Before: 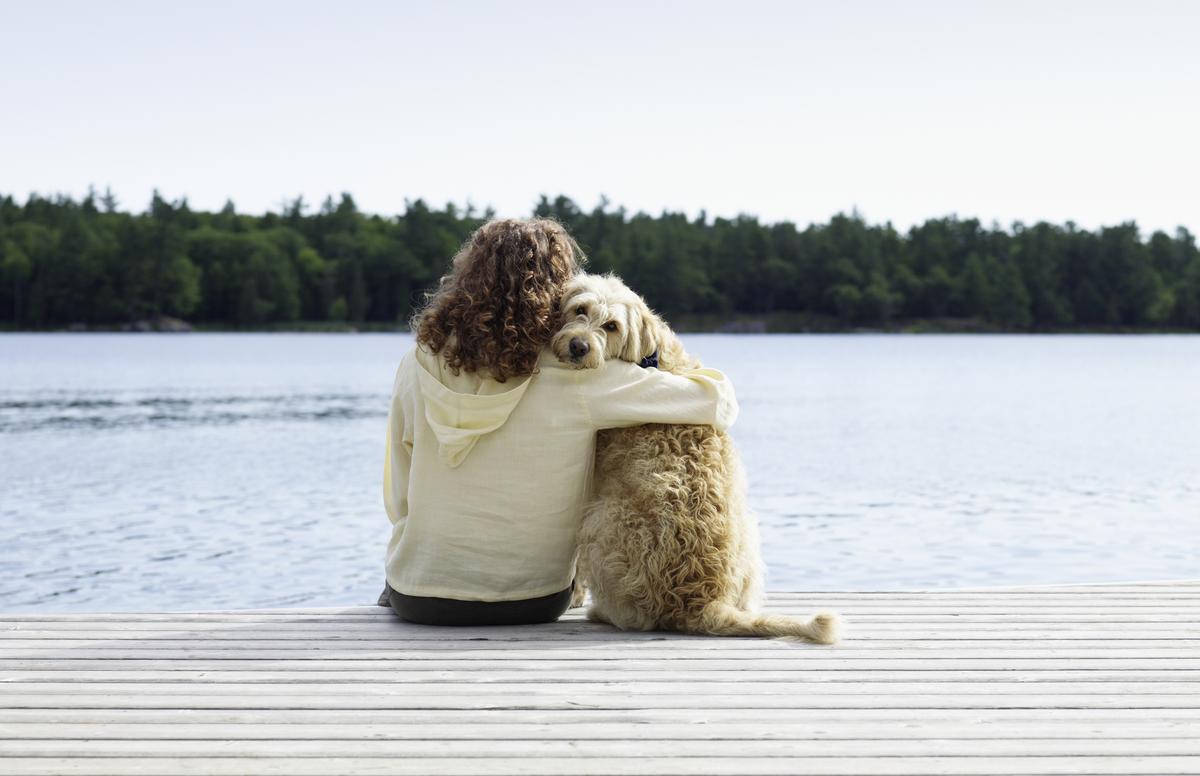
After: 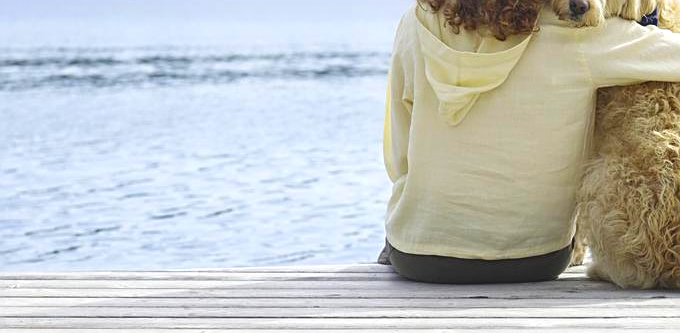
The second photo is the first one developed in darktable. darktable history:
exposure: exposure 0.607 EV, compensate highlight preservation false
contrast brightness saturation: contrast -0.188, saturation 0.186
sharpen: on, module defaults
crop: top 44.184%, right 43.299%, bottom 12.784%
shadows and highlights: shadows 24.99, highlights -25.1
